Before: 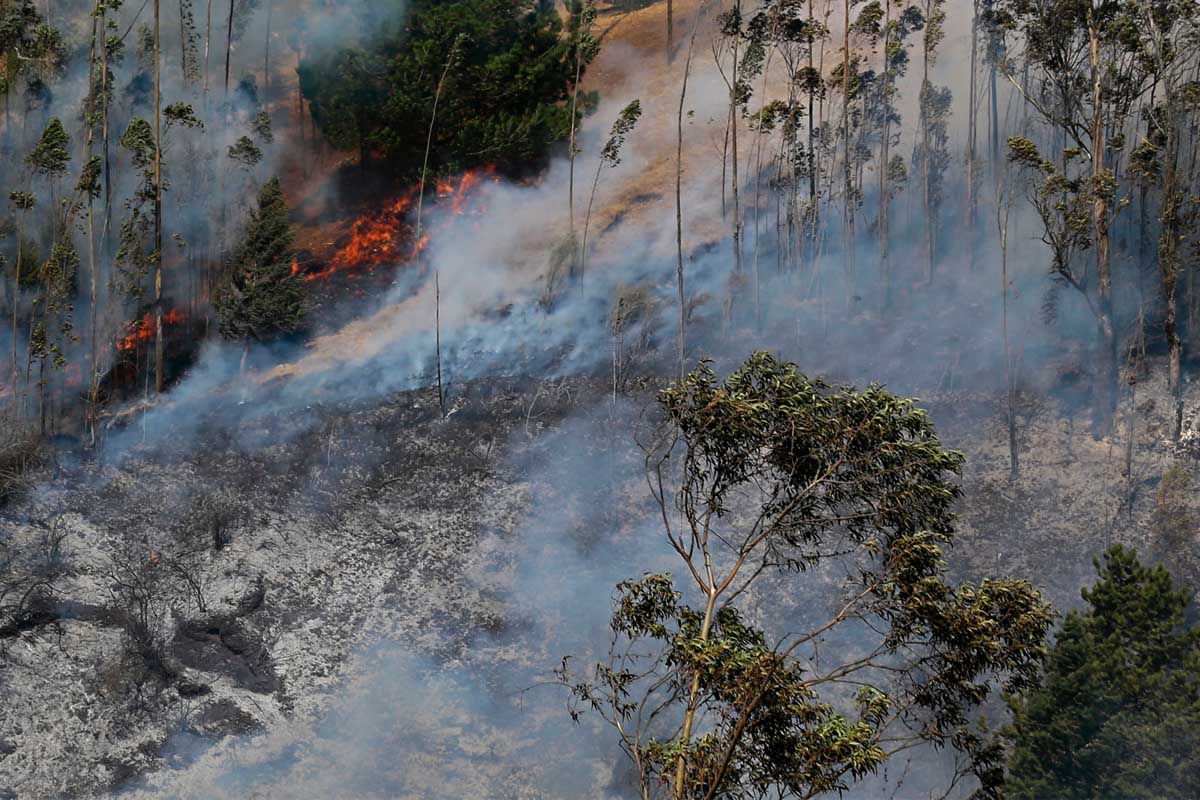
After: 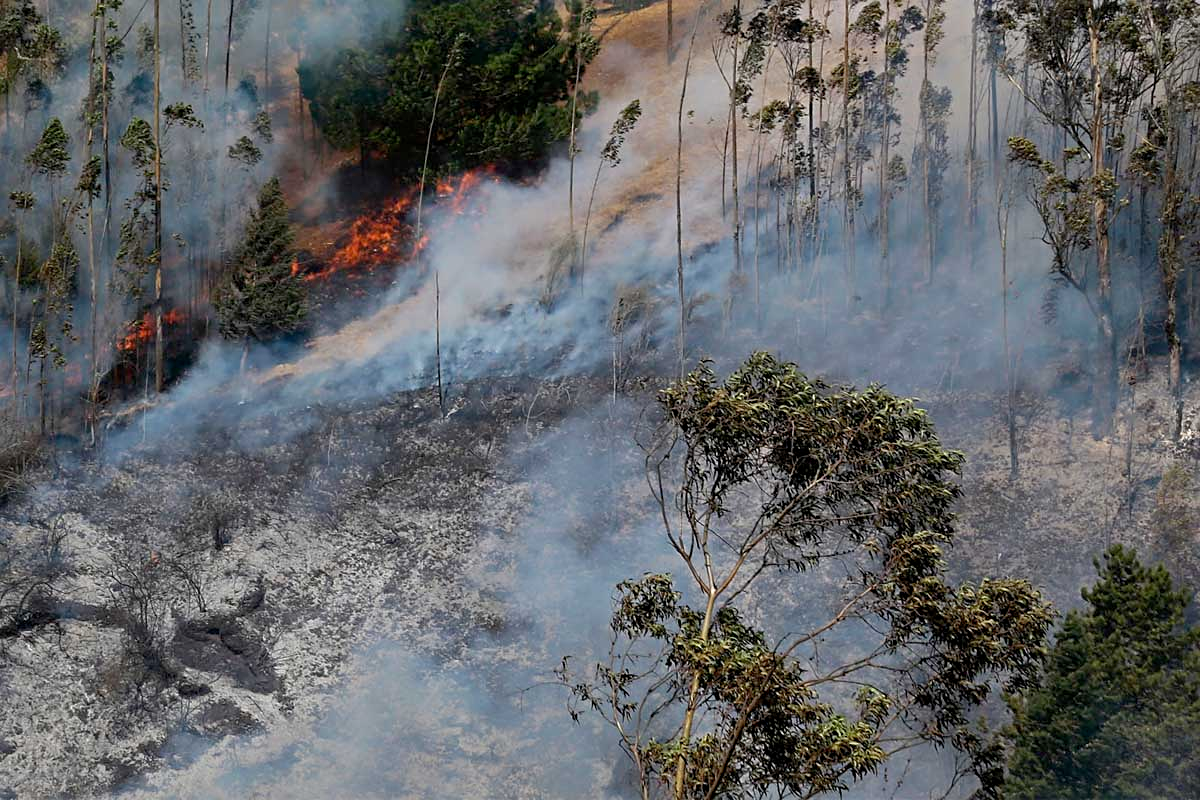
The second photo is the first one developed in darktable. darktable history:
sharpen: amount 0.209
levels: white 99.98%
